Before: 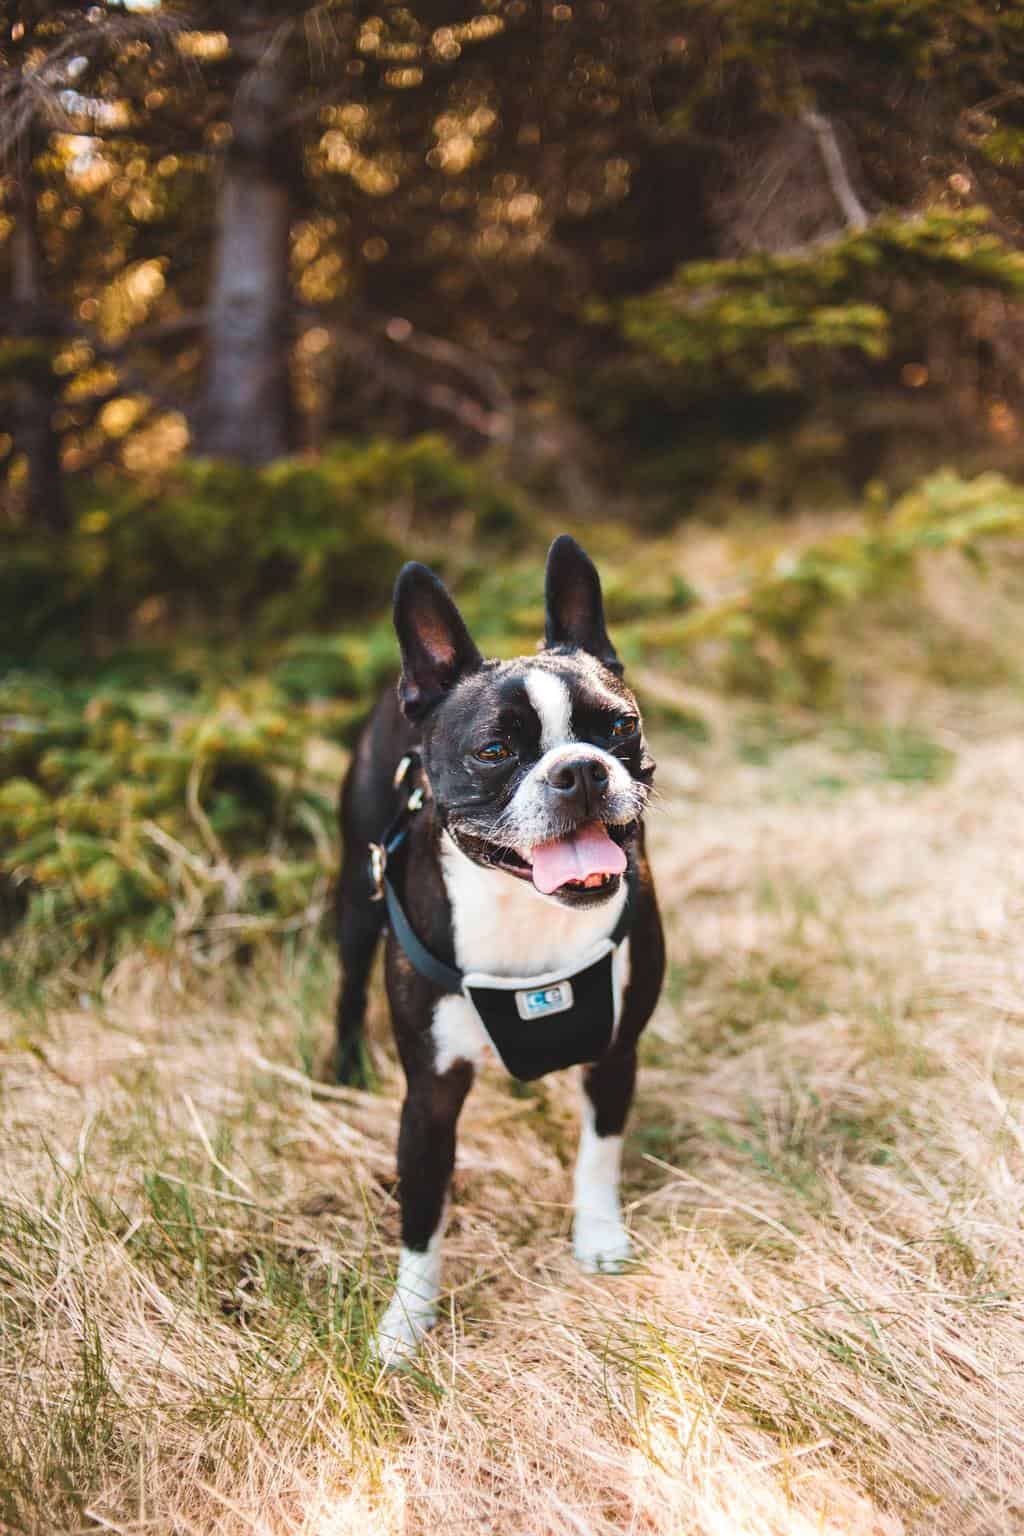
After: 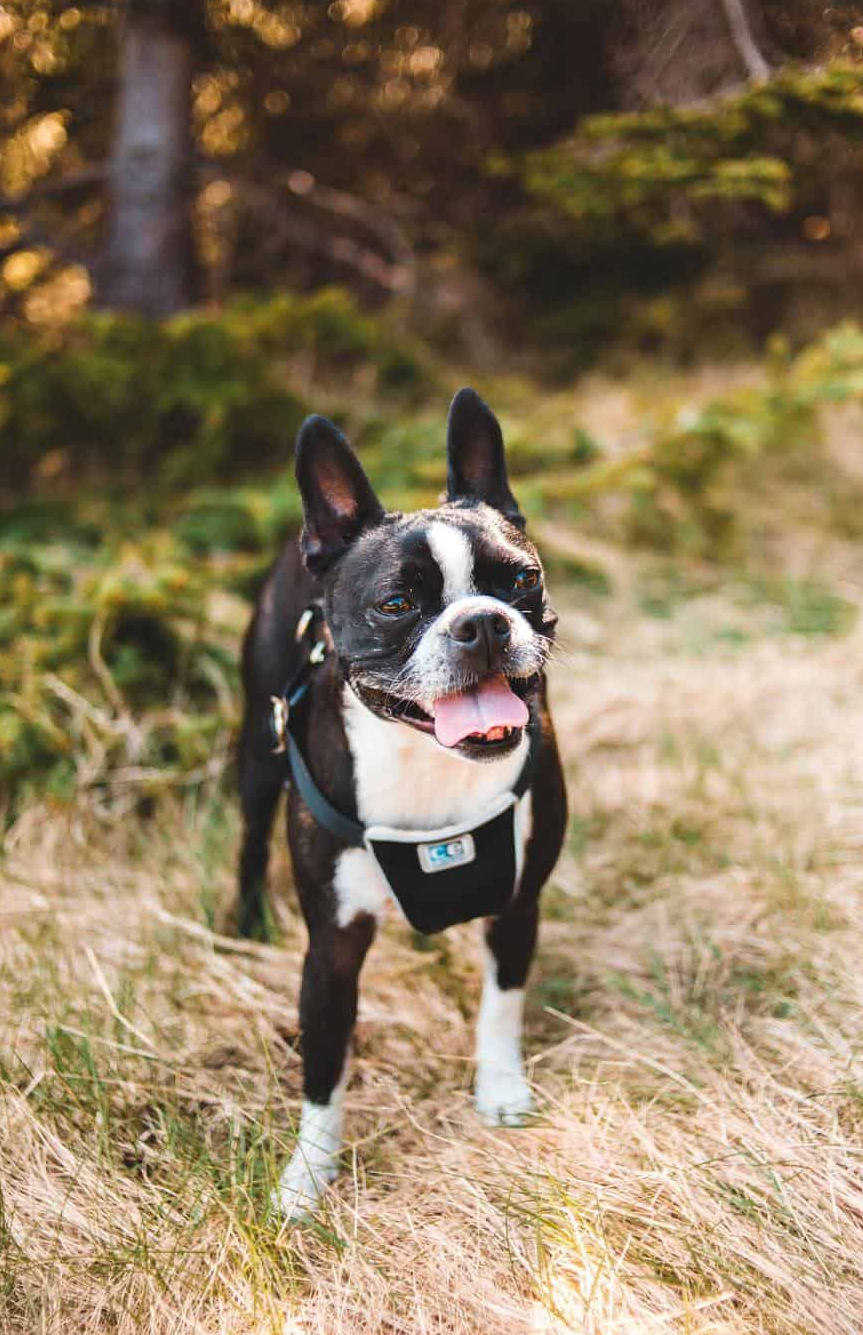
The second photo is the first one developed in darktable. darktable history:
crop and rotate: left 9.623%, top 9.598%, right 6.085%, bottom 3.486%
